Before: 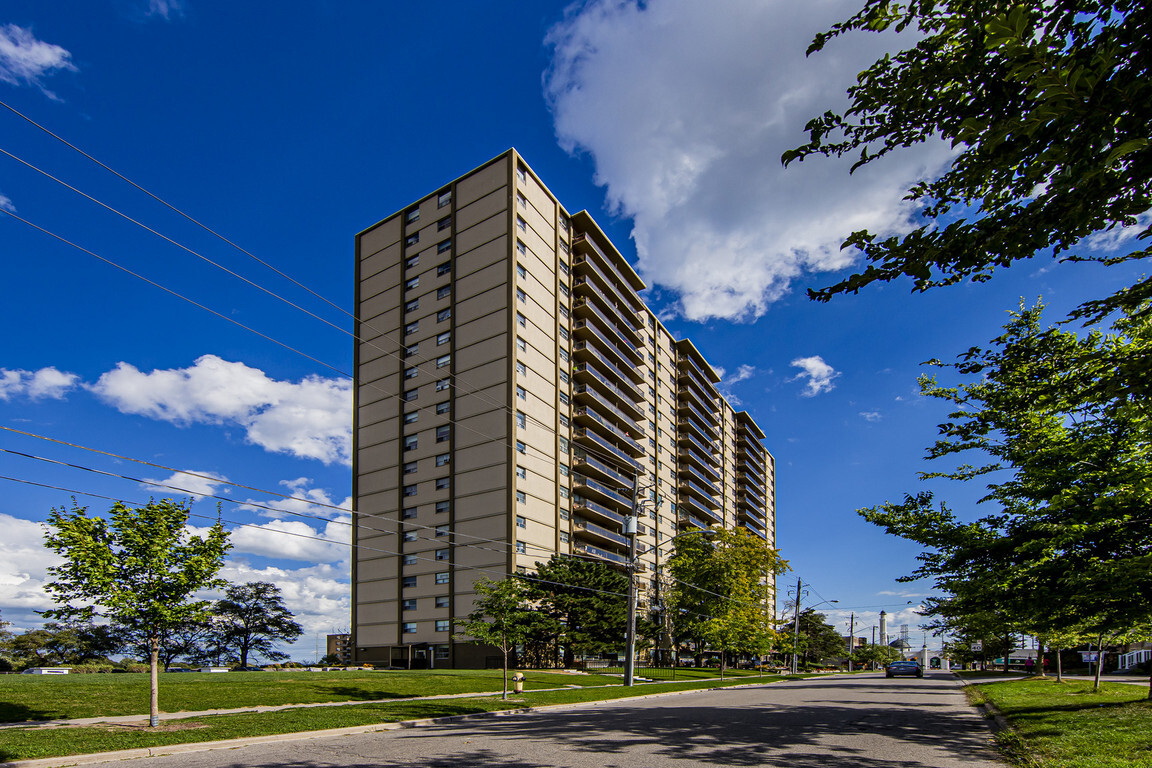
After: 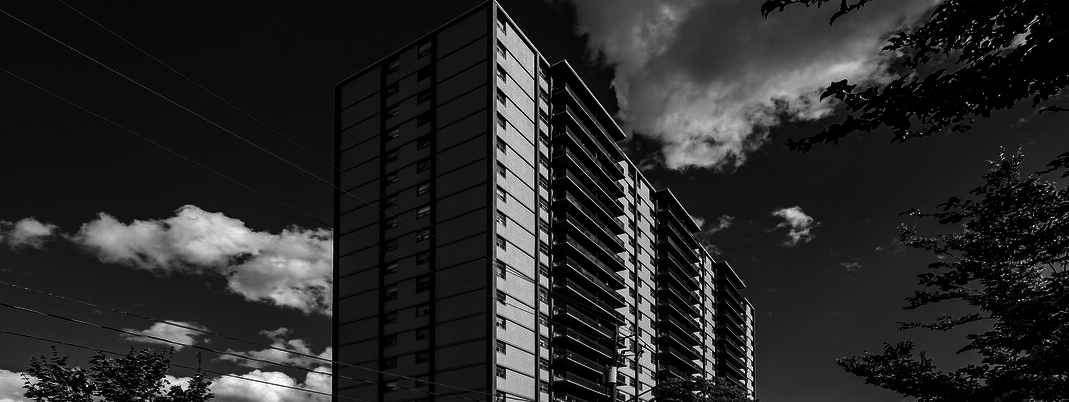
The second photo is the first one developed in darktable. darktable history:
crop: left 1.755%, top 19.564%, right 5.368%, bottom 28.051%
exposure: black level correction 0, exposure 1.2 EV, compensate exposure bias true, compensate highlight preservation false
contrast brightness saturation: contrast 0.023, brightness -0.999, saturation -0.989
tone equalizer: -8 EV -0.011 EV, -7 EV 0.029 EV, -6 EV -0.007 EV, -5 EV 0.008 EV, -4 EV -0.028 EV, -3 EV -0.237 EV, -2 EV -0.645 EV, -1 EV -1 EV, +0 EV -0.995 EV
